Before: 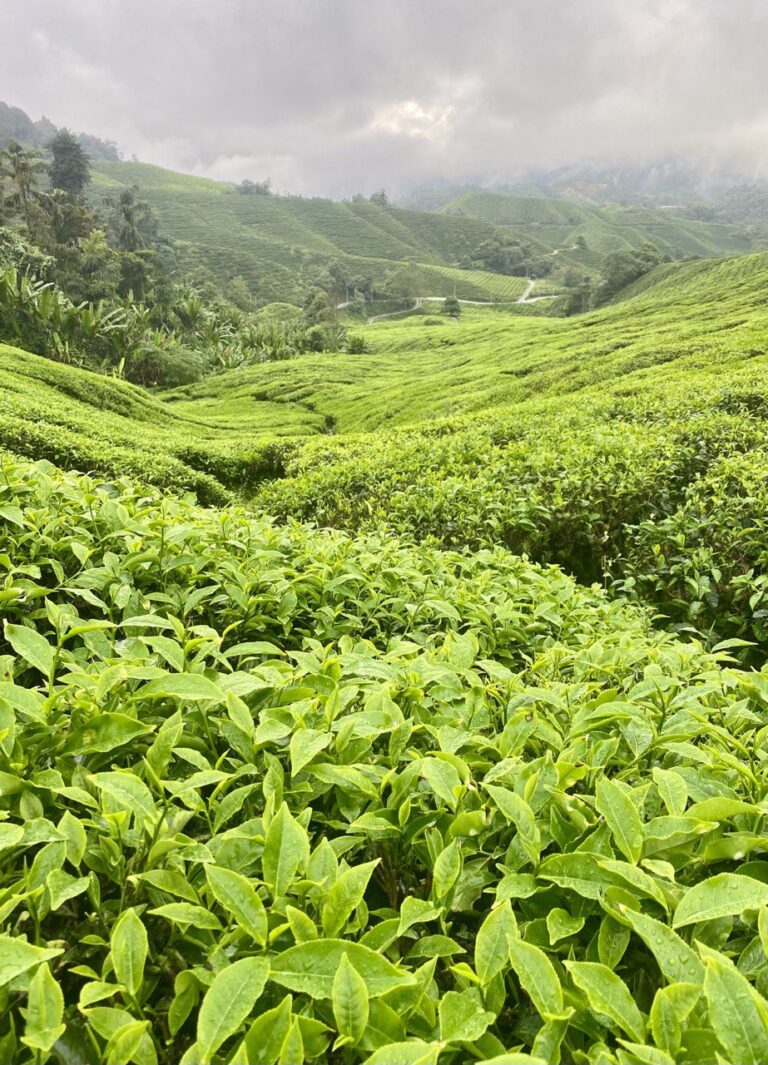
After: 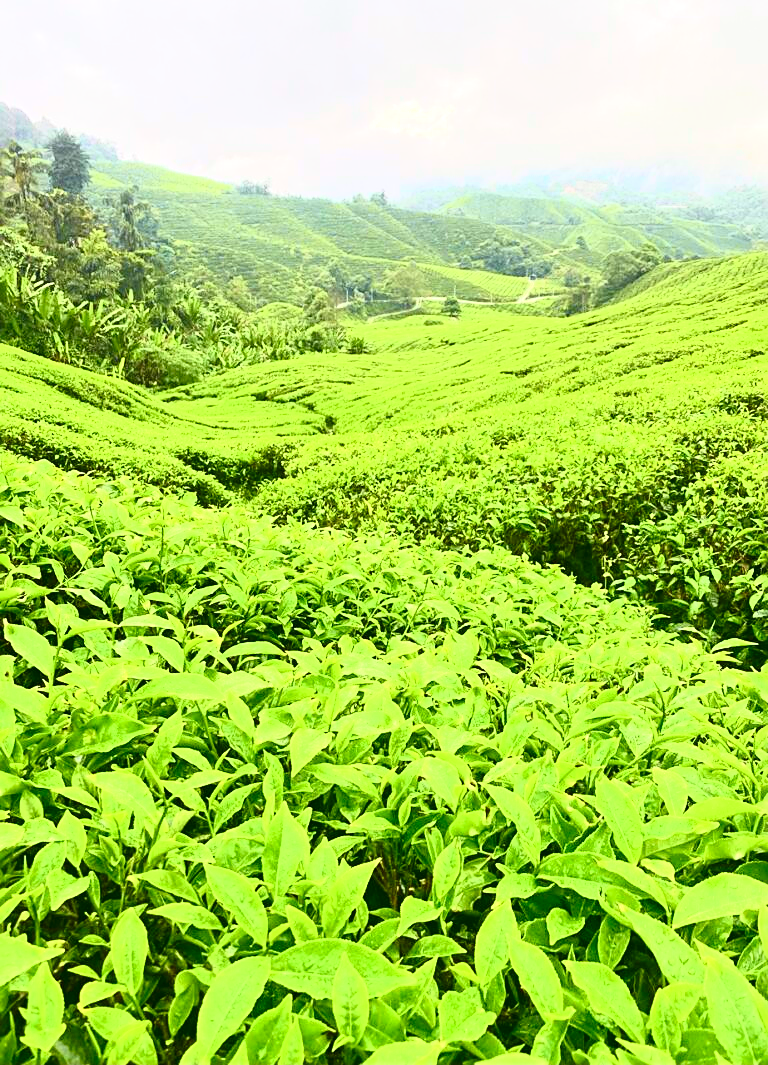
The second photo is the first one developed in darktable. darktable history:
tone curve: curves: ch0 [(0, 0.018) (0.162, 0.128) (0.434, 0.478) (0.667, 0.785) (0.819, 0.943) (1, 0.991)]; ch1 [(0, 0) (0.402, 0.36) (0.476, 0.449) (0.506, 0.505) (0.523, 0.518) (0.579, 0.626) (0.641, 0.668) (0.693, 0.745) (0.861, 0.934) (1, 1)]; ch2 [(0, 0) (0.424, 0.388) (0.483, 0.472) (0.503, 0.505) (0.521, 0.519) (0.547, 0.581) (0.582, 0.648) (0.699, 0.759) (0.997, 0.858)], color space Lab, independent channels, preserve colors none
exposure: black level correction 0.001, exposure 0.499 EV, compensate exposure bias true, compensate highlight preservation false
sharpen: on, module defaults
